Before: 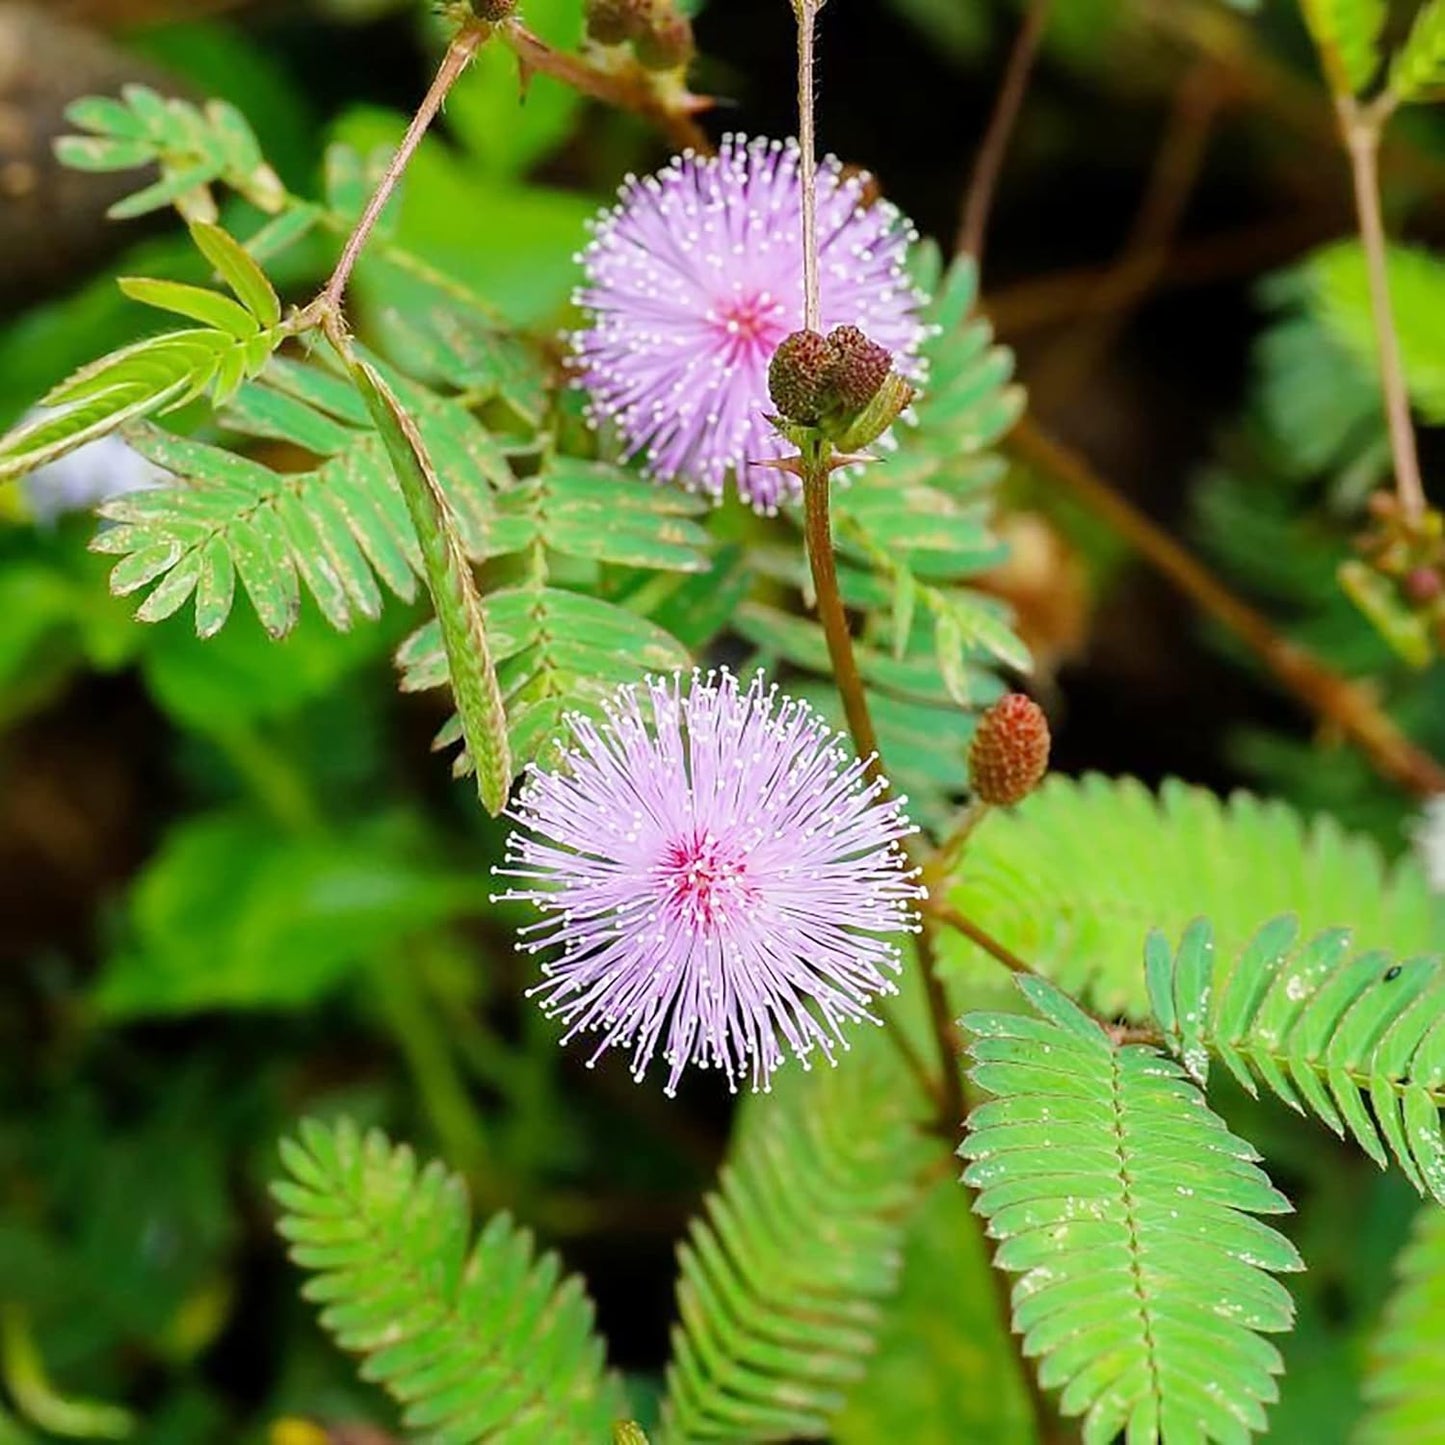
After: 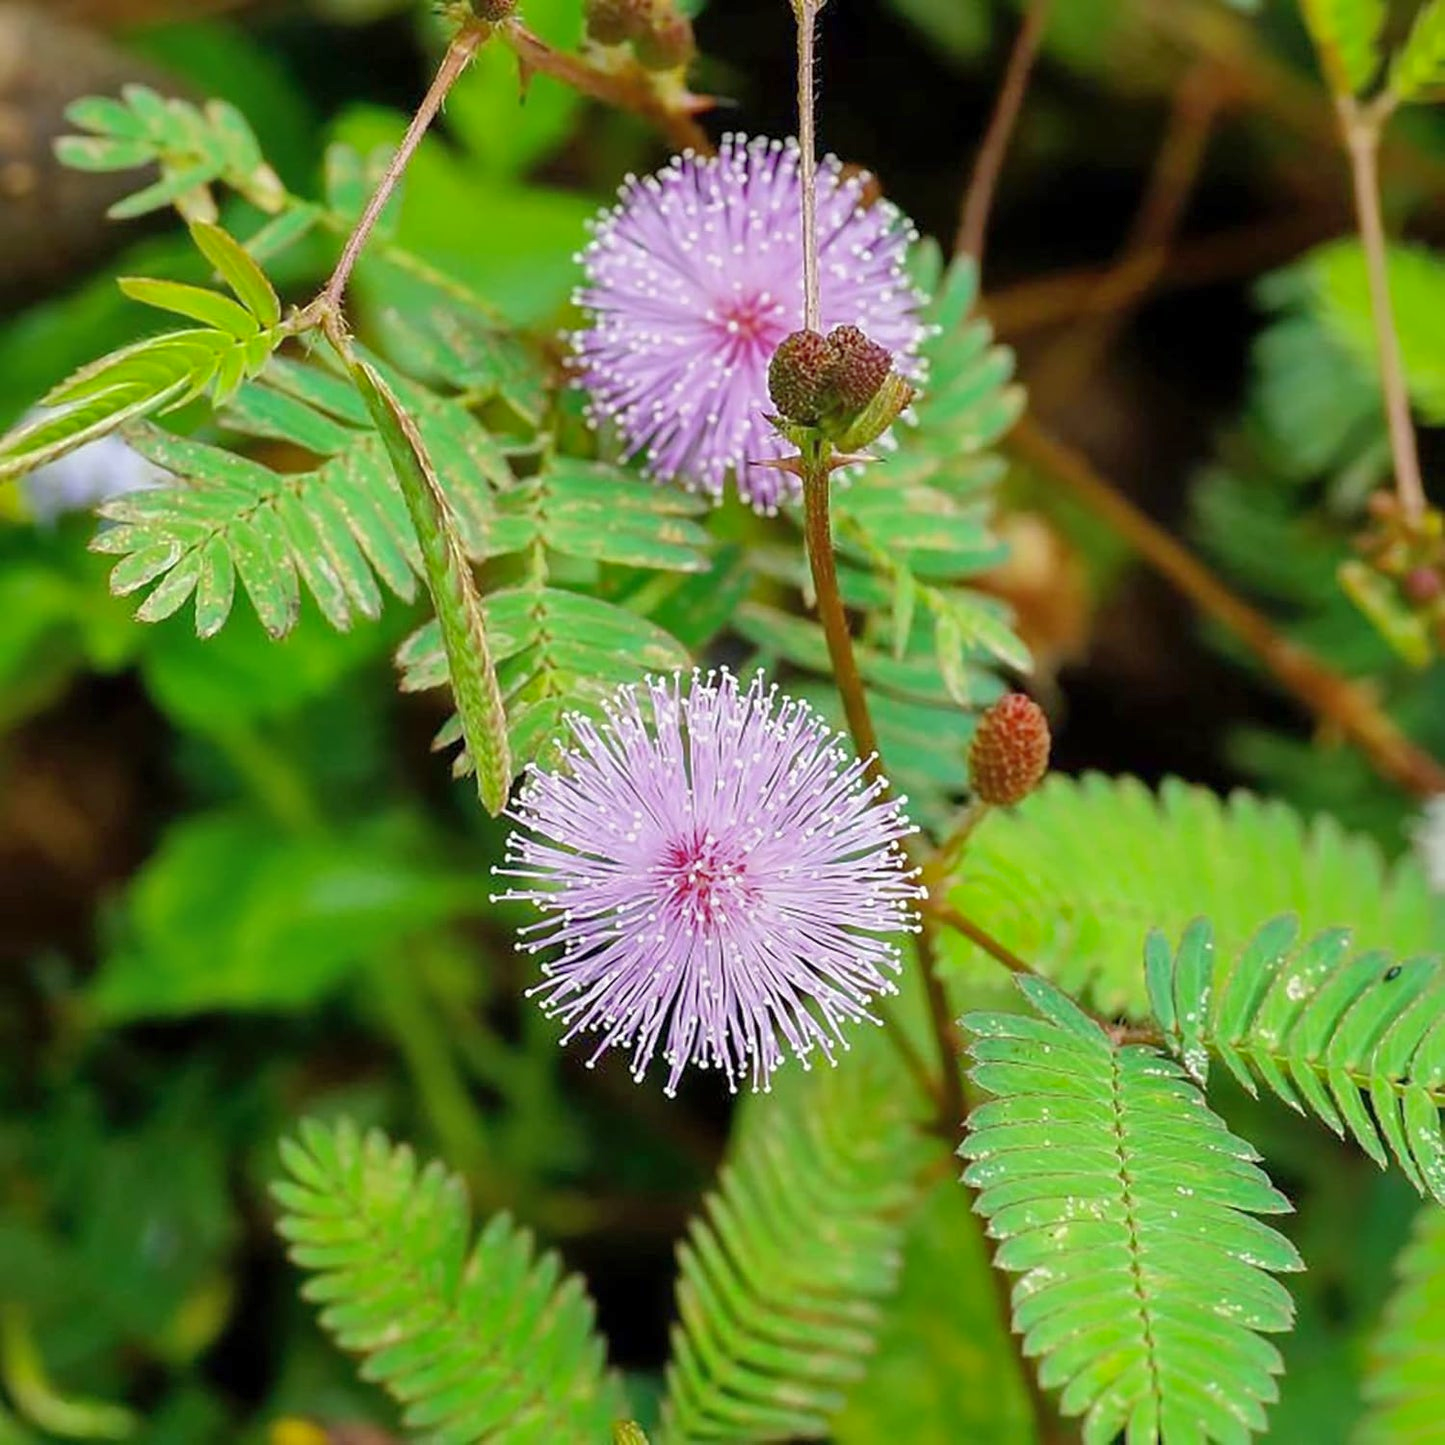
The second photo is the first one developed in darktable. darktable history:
shadows and highlights: on, module defaults
color zones: curves: ch0 [(0.068, 0.464) (0.25, 0.5) (0.48, 0.508) (0.75, 0.536) (0.886, 0.476) (0.967, 0.456)]; ch1 [(0.066, 0.456) (0.25, 0.5) (0.616, 0.508) (0.746, 0.56) (0.934, 0.444)]
